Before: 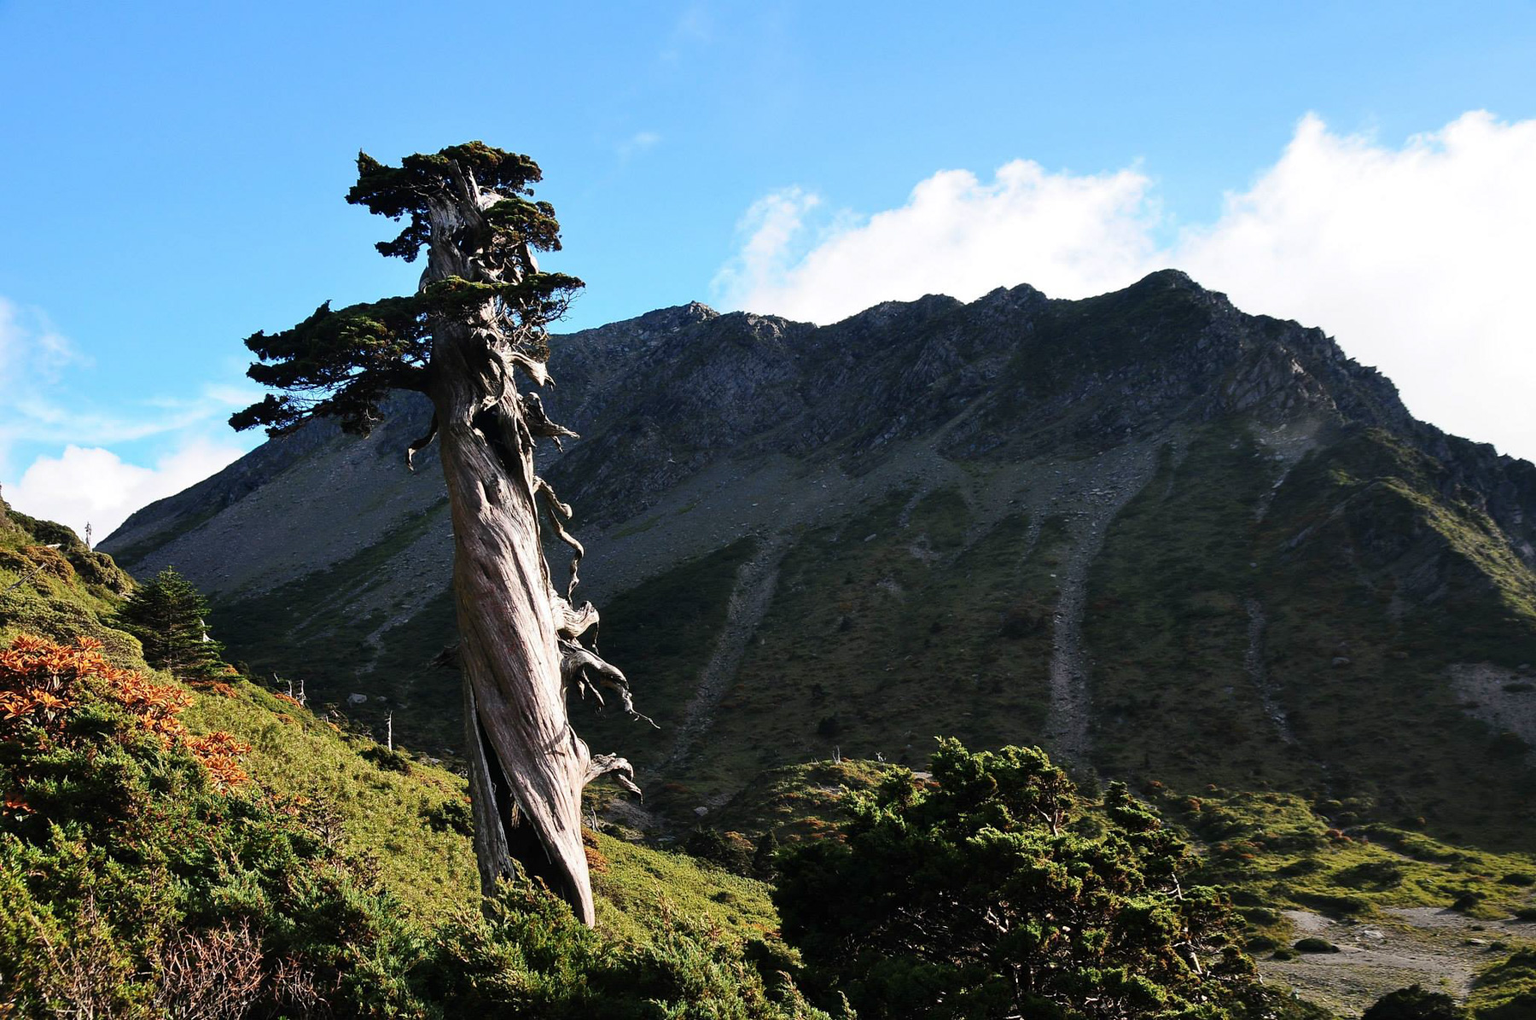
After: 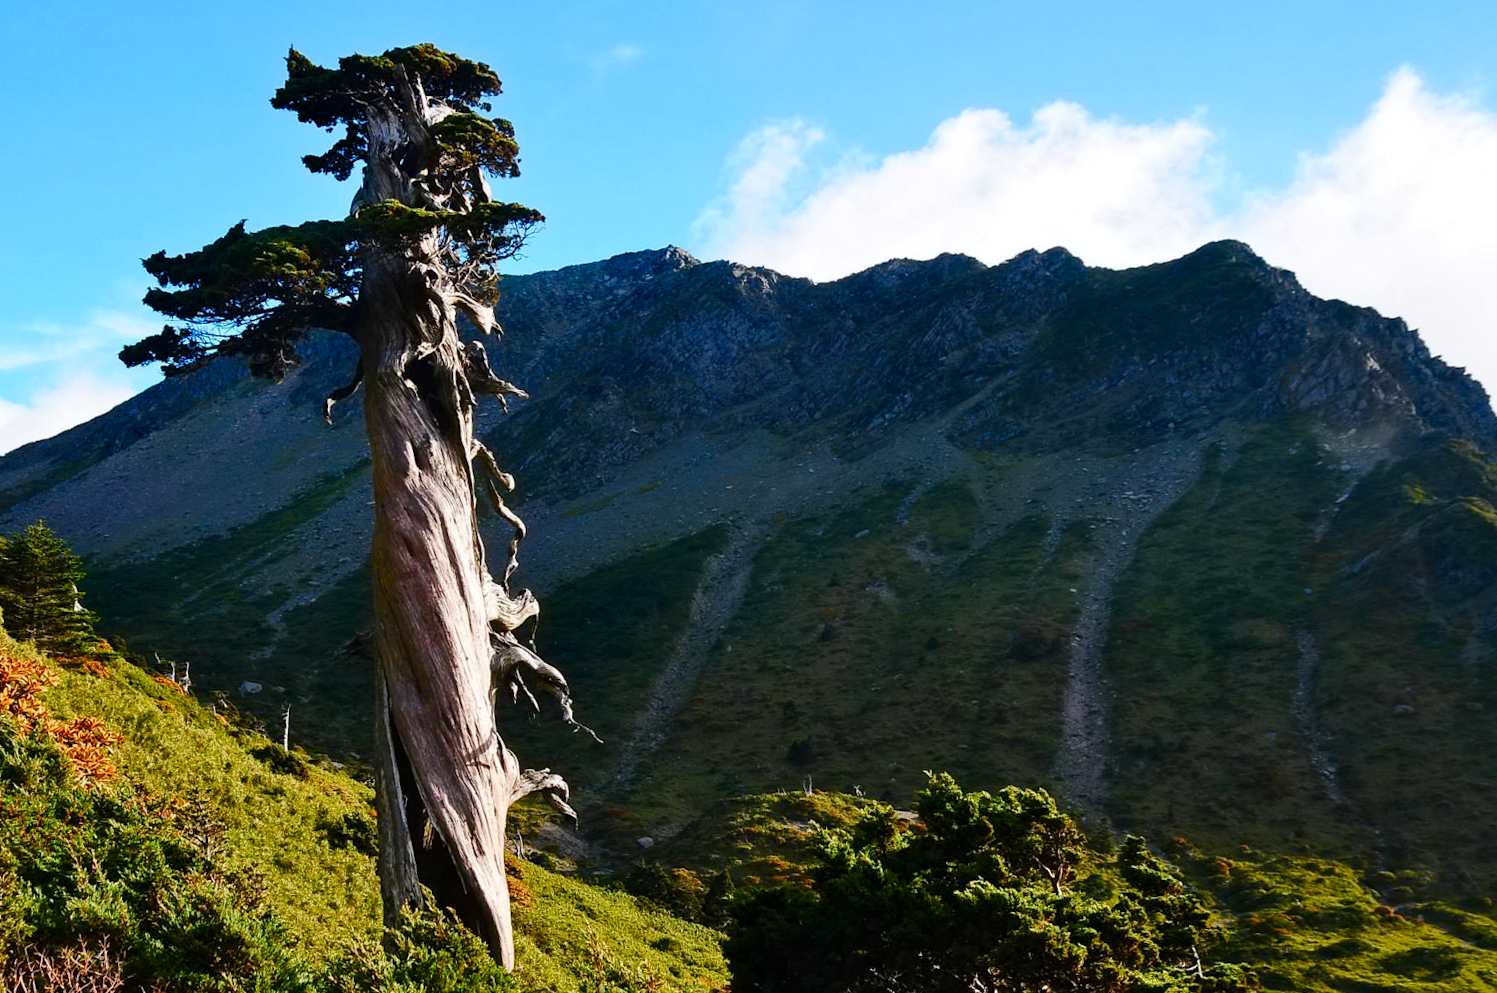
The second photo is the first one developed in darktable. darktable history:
color balance rgb: perceptual saturation grading › global saturation 24.74%, perceptual saturation grading › highlights -51.22%, perceptual saturation grading › mid-tones 19.16%, perceptual saturation grading › shadows 60.98%, global vibrance 50%
crop and rotate: angle -3.27°, left 5.211%, top 5.211%, right 4.607%, bottom 4.607%
contrast equalizer: y [[0.5 ×6], [0.5 ×6], [0.5 ×6], [0 ×6], [0, 0, 0, 0.581, 0.011, 0]]
